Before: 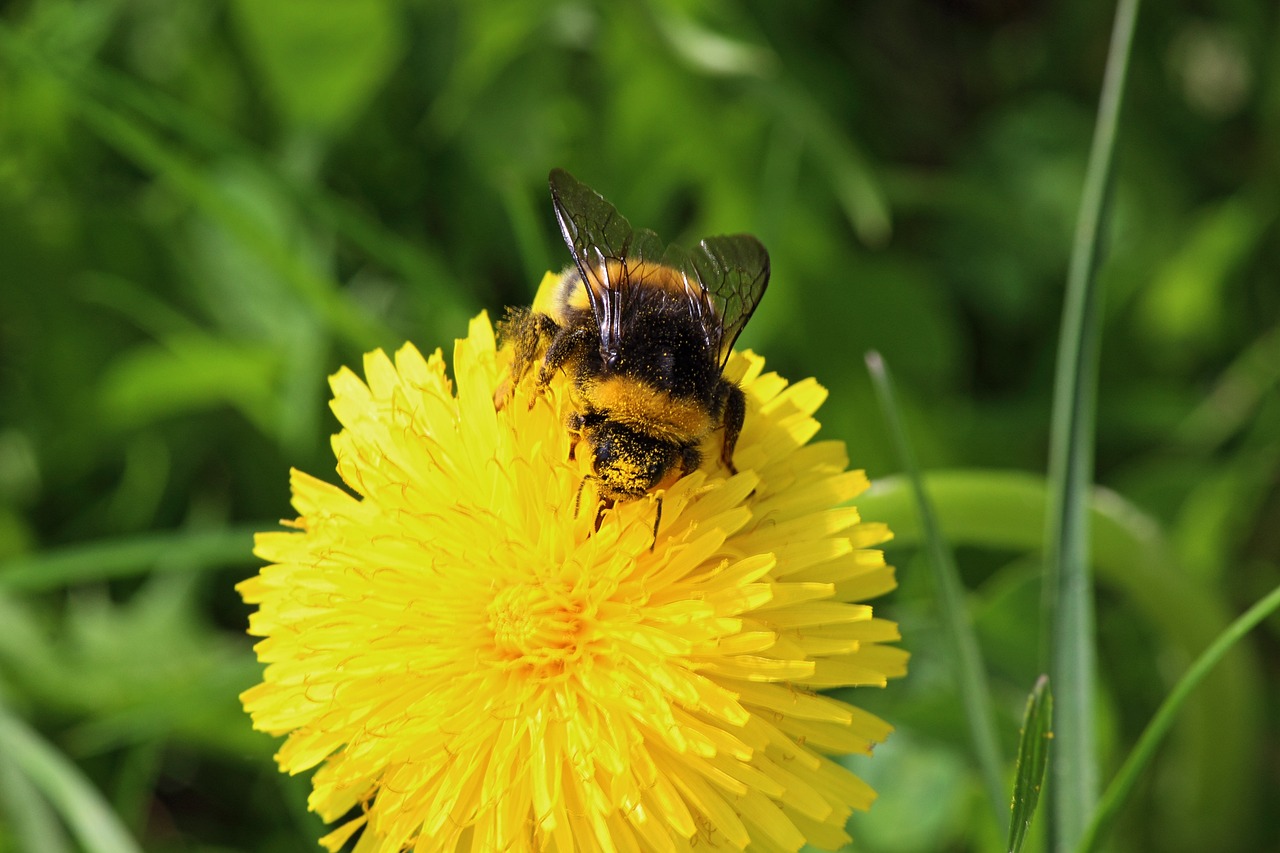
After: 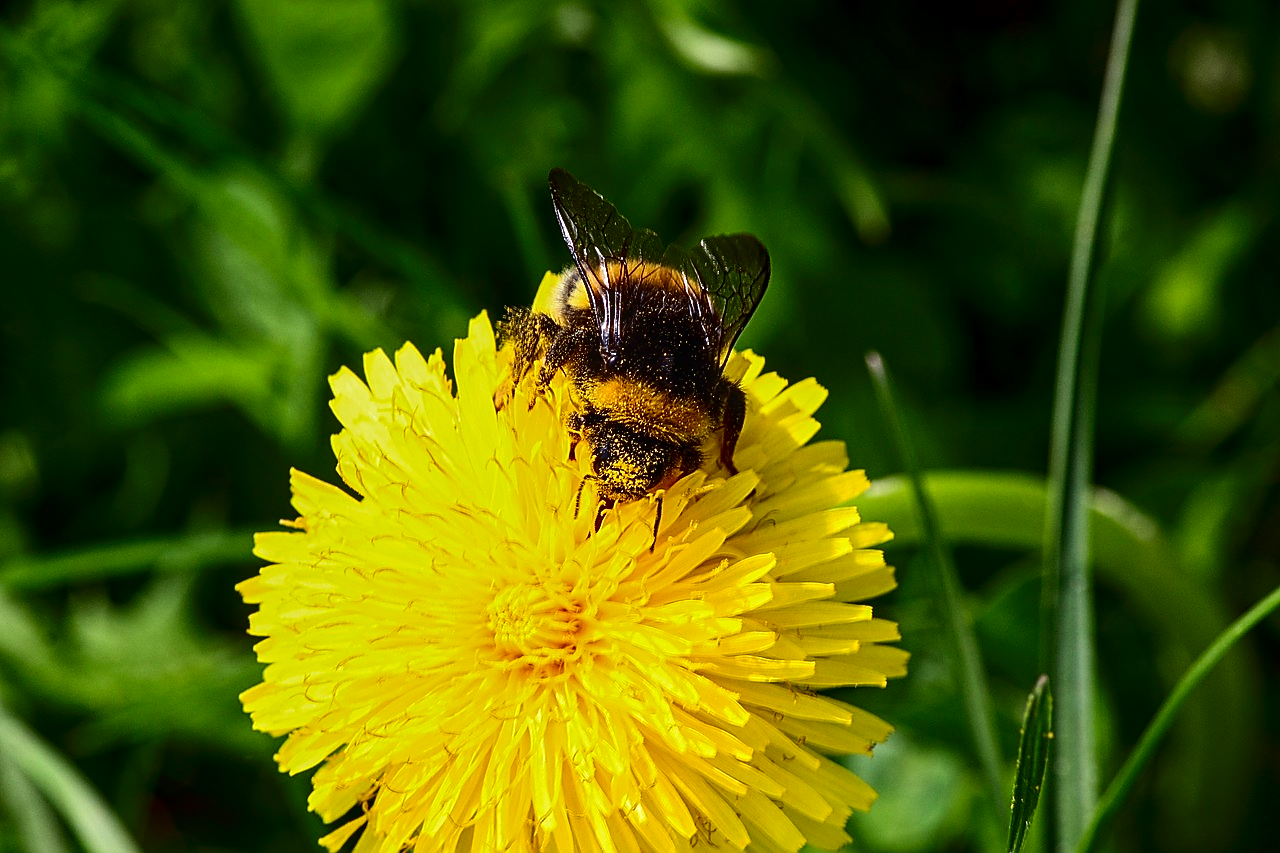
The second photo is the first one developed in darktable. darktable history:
contrast brightness saturation: contrast 0.24, brightness -0.24, saturation 0.14
local contrast: on, module defaults
sharpen: radius 1.4, amount 1.25, threshold 0.7
